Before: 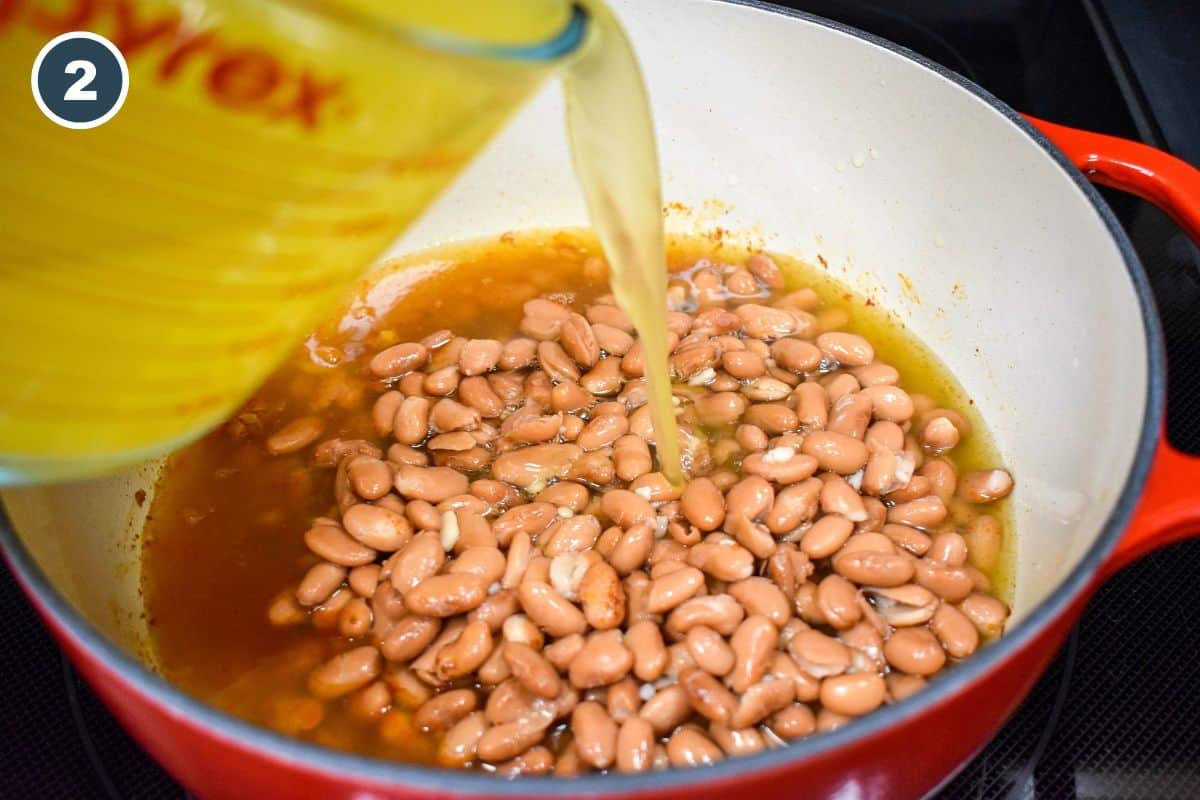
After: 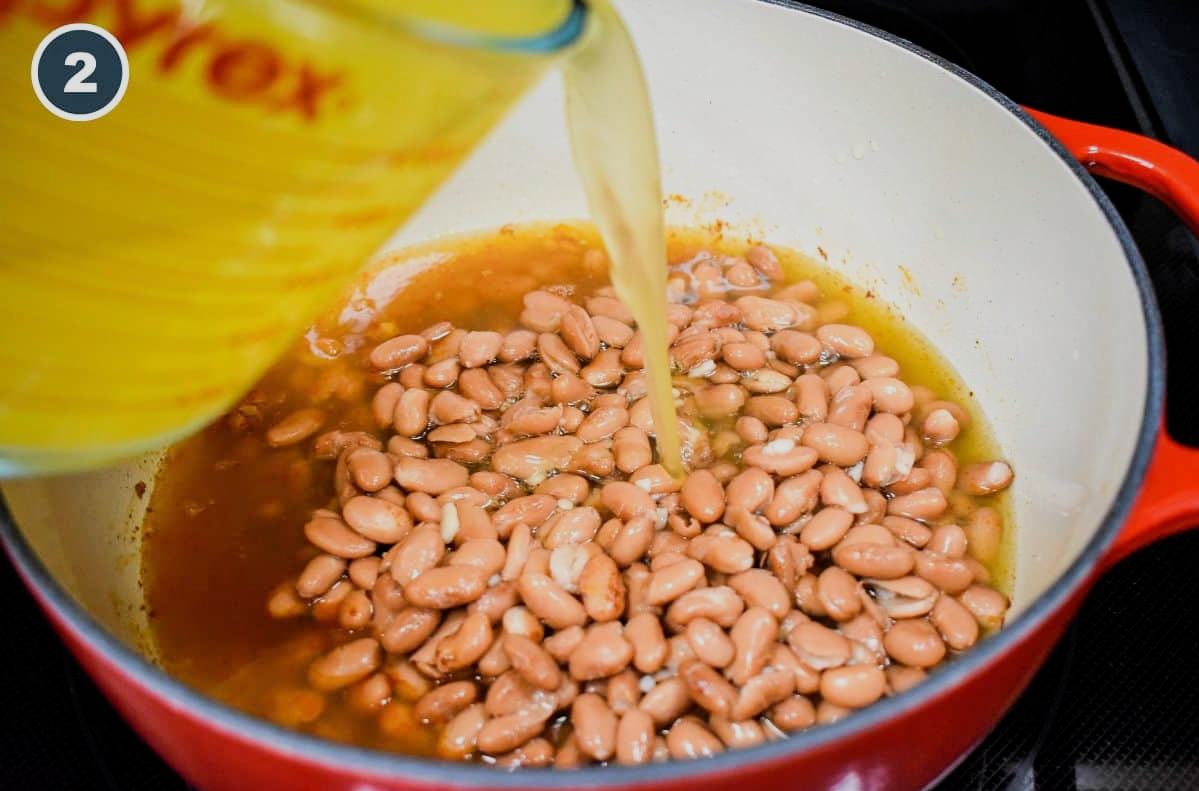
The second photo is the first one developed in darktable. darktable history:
filmic rgb: black relative exposure -7.65 EV, hardness 4.02, contrast 1.1, highlights saturation mix -30%
crop: top 1.049%, right 0.001%
